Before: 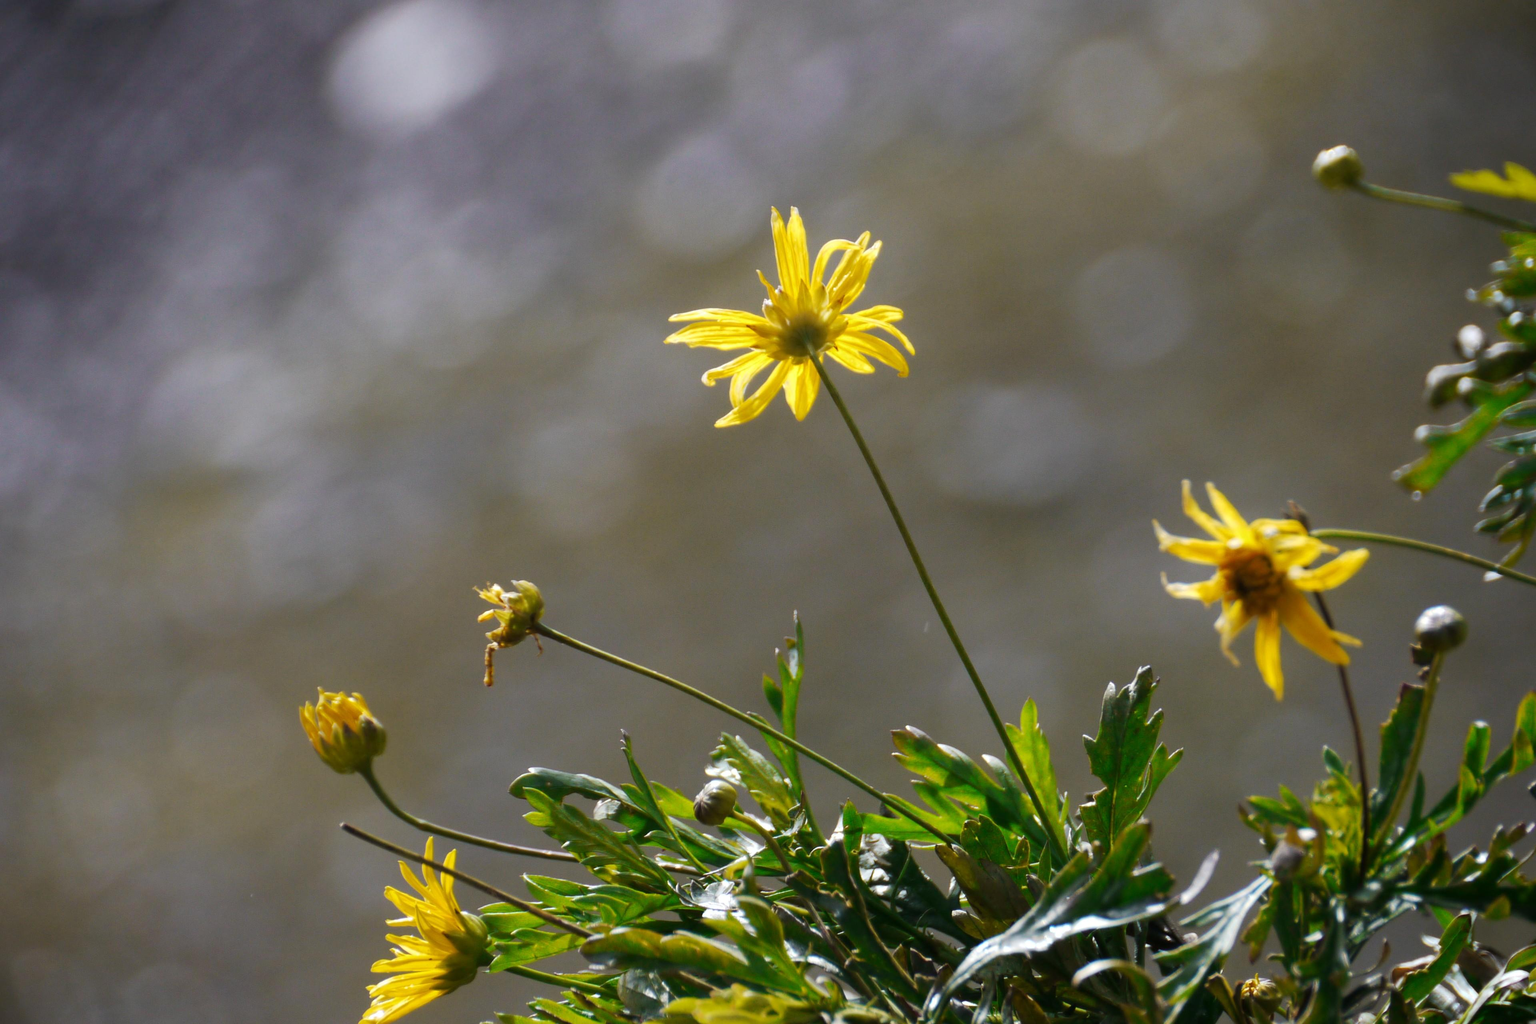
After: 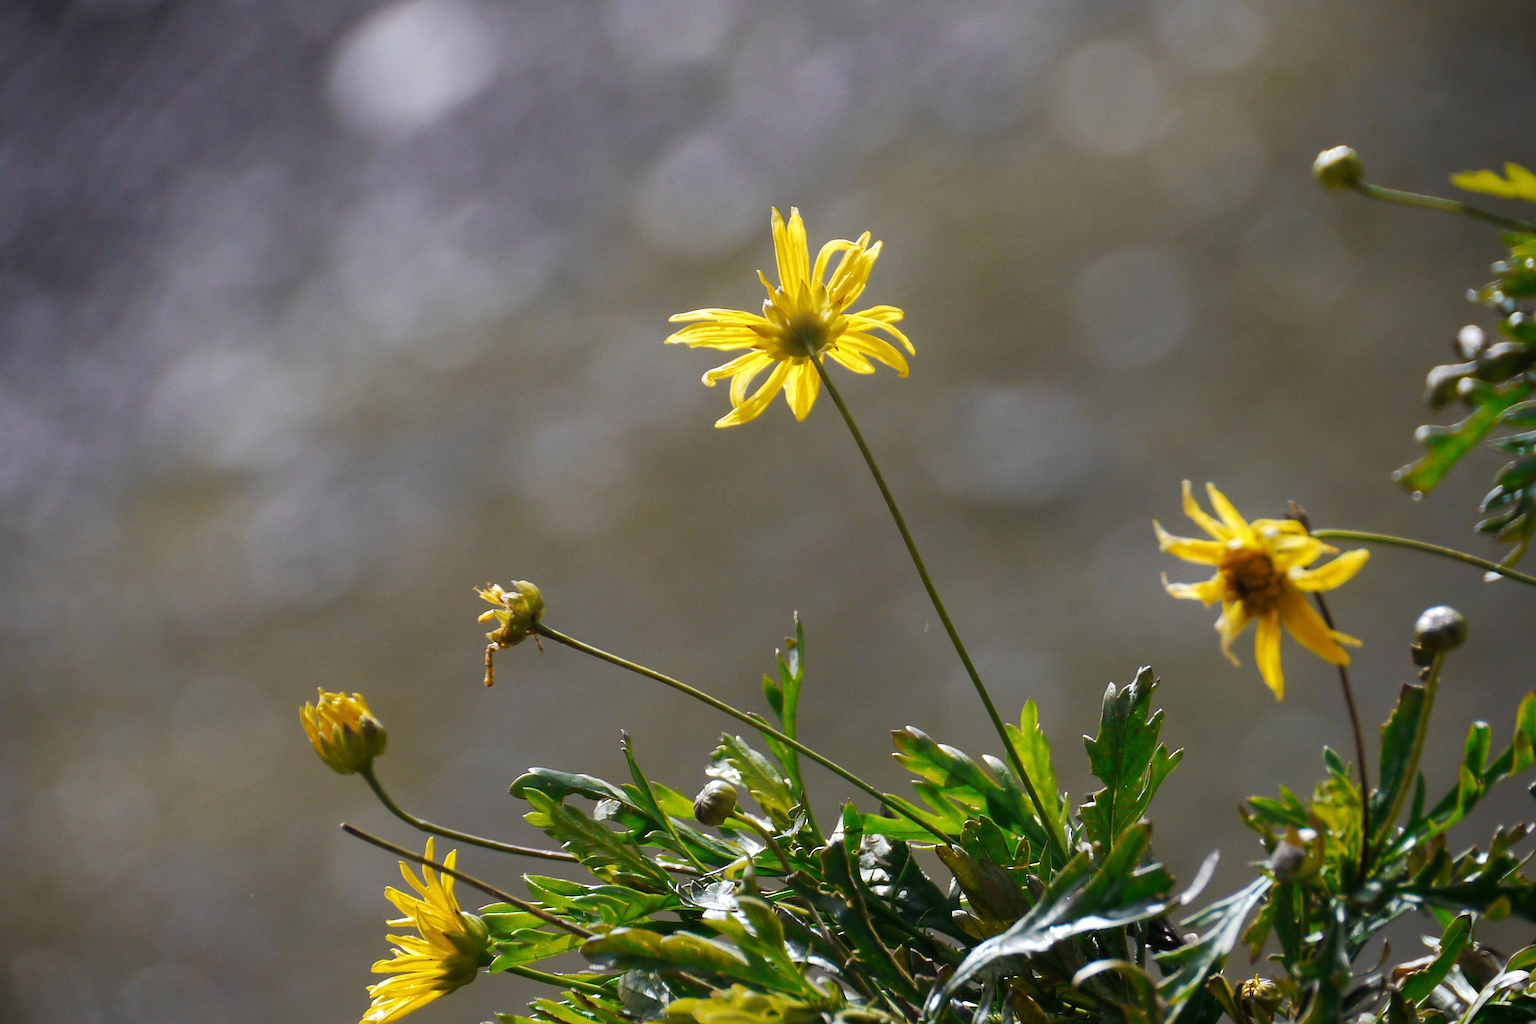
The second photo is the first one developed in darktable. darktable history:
grain: coarseness 0.09 ISO, strength 10%
sharpen: radius 1.4, amount 1.25, threshold 0.7
